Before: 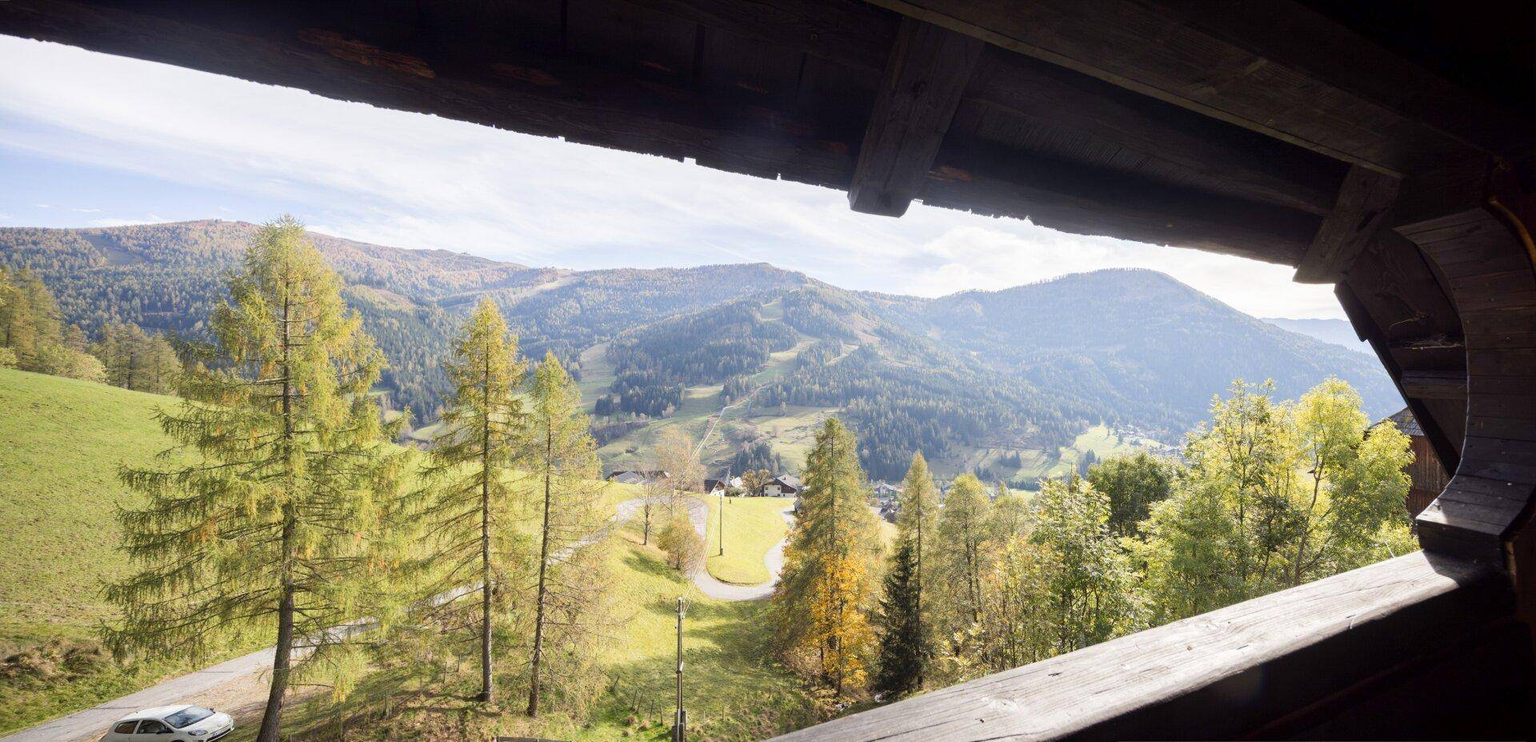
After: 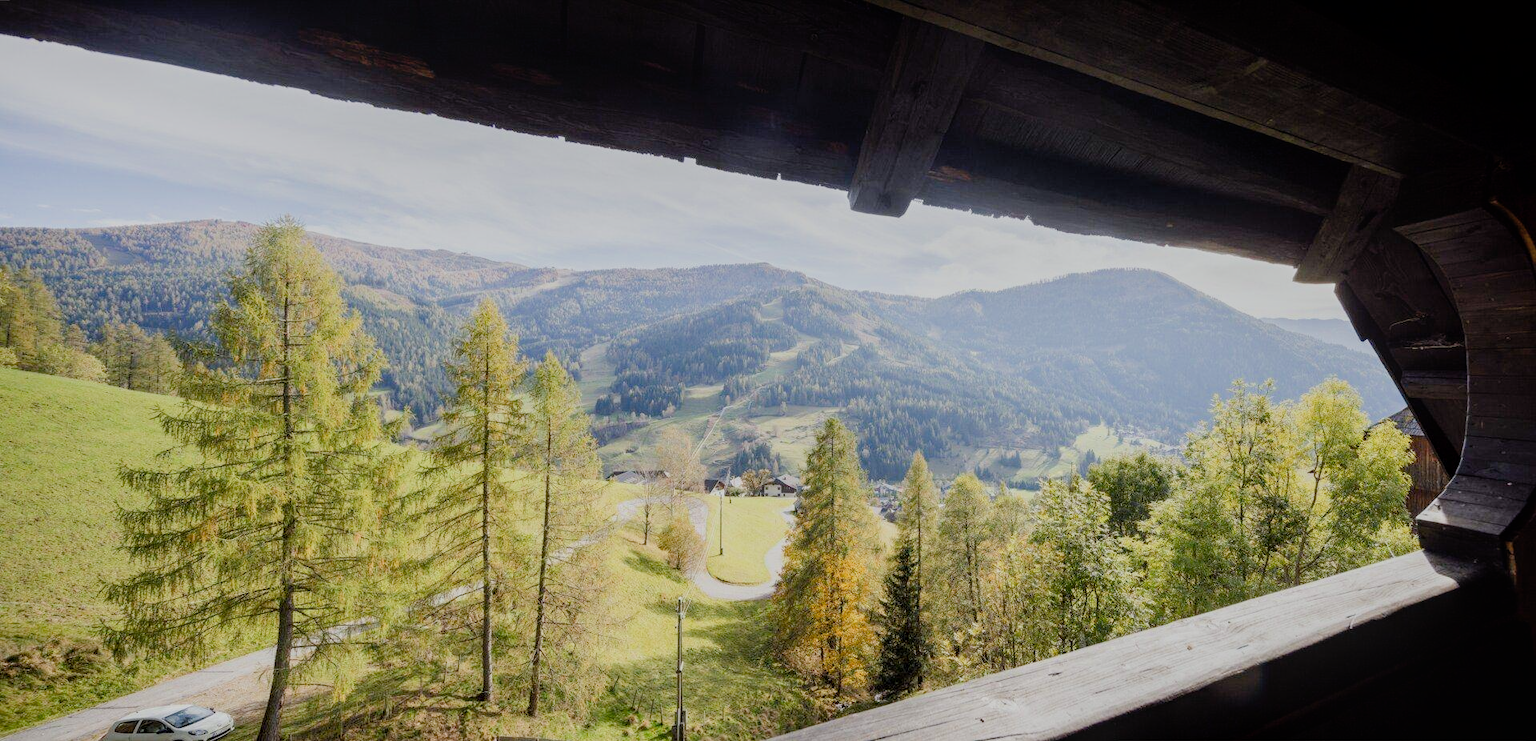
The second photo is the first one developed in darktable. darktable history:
local contrast: on, module defaults
white balance: red 0.978, blue 0.999
color balance rgb: shadows lift › chroma 1%, shadows lift › hue 113°, highlights gain › chroma 0.2%, highlights gain › hue 333°, perceptual saturation grading › global saturation 20%, perceptual saturation grading › highlights -25%, perceptual saturation grading › shadows 25%, contrast -10%
filmic rgb: black relative exposure -7.65 EV, white relative exposure 4.56 EV, hardness 3.61, contrast 1.05
